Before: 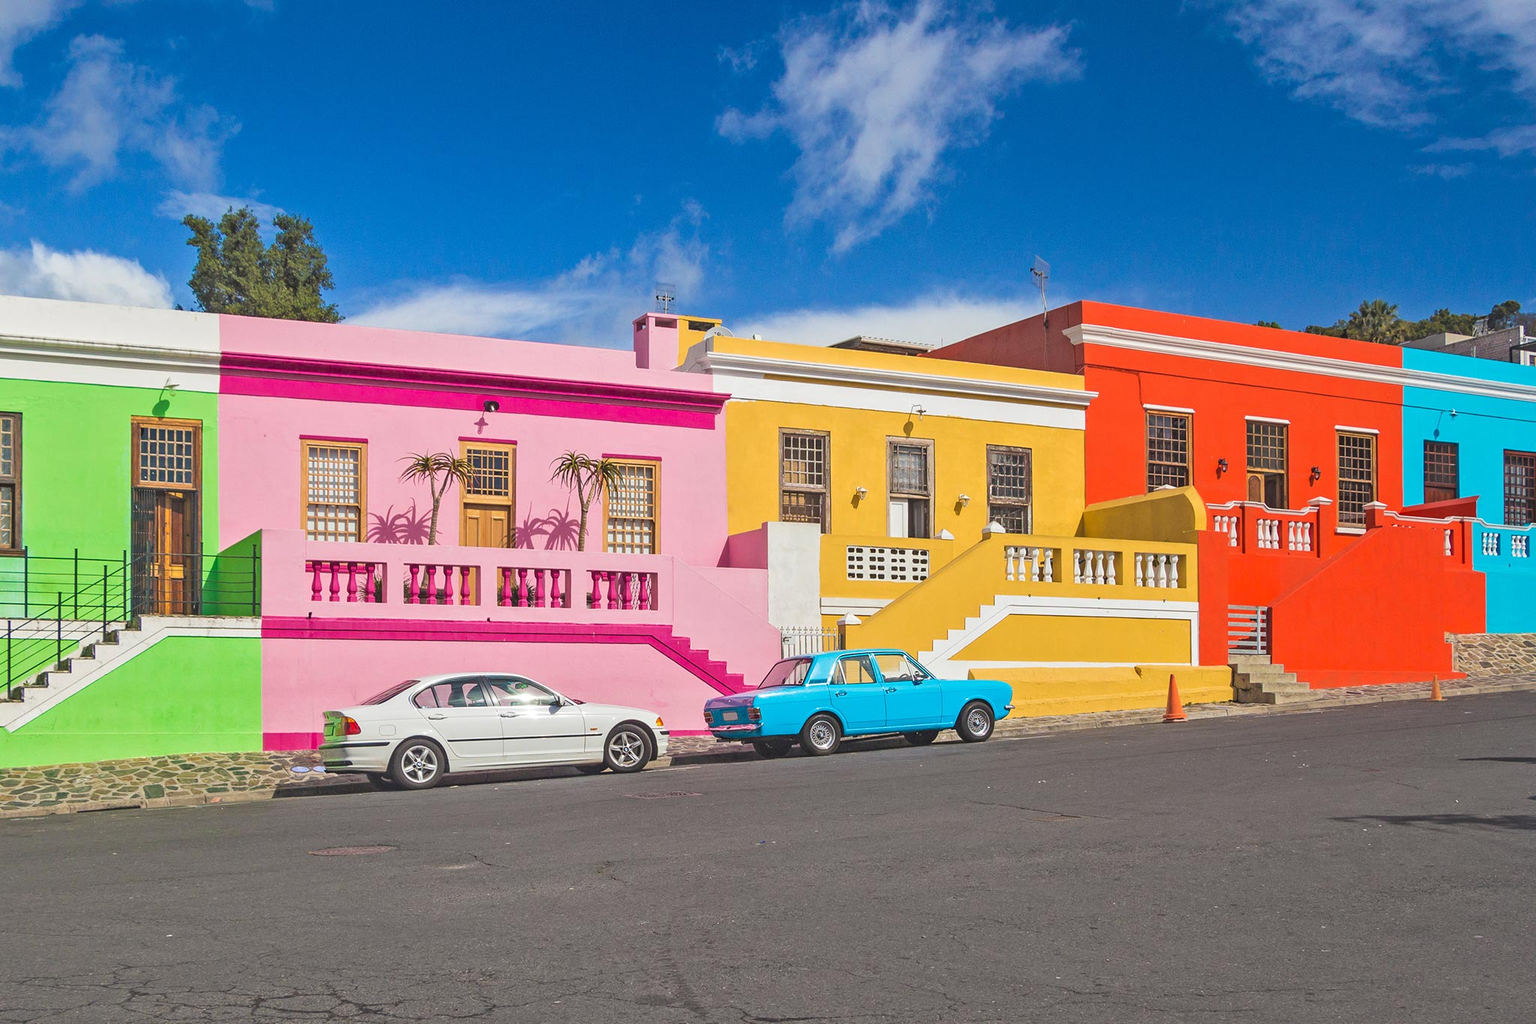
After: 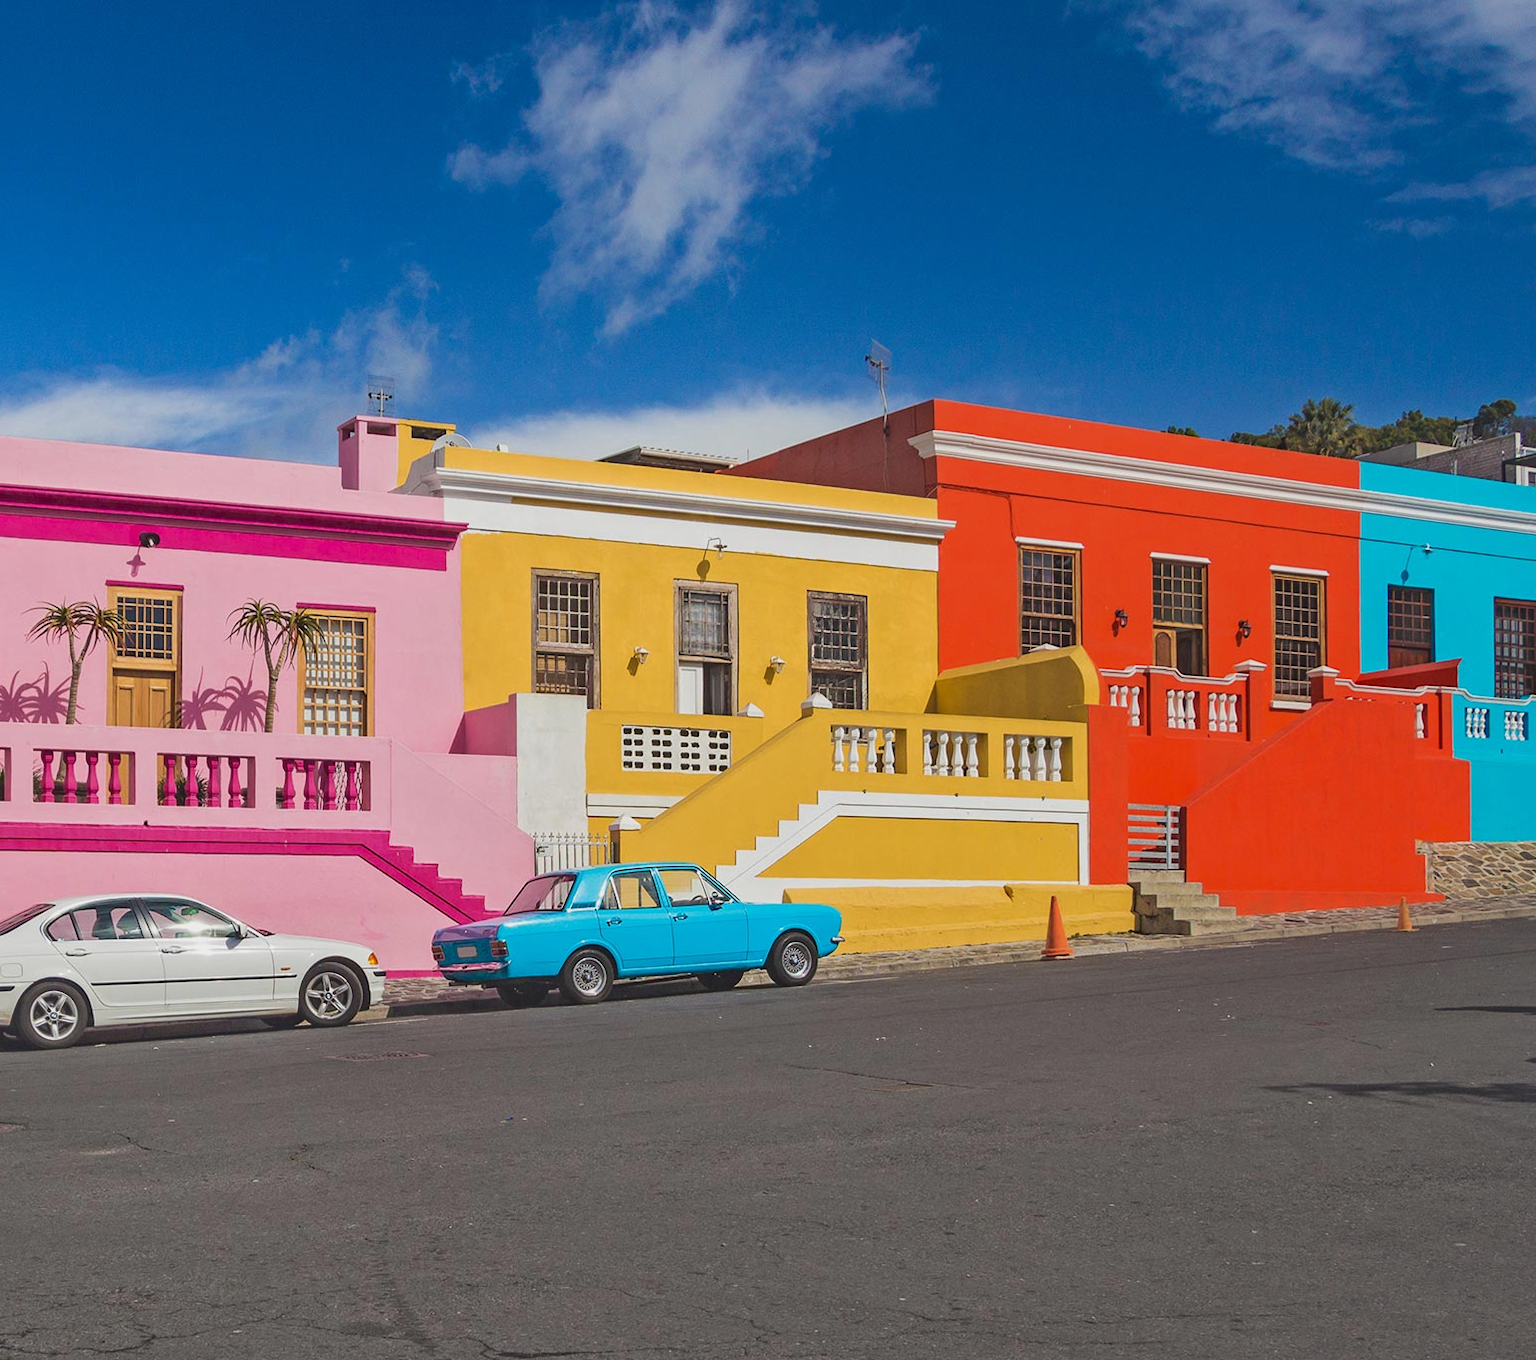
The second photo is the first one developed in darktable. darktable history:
tone equalizer: -8 EV 0.211 EV, -7 EV 0.449 EV, -6 EV 0.413 EV, -5 EV 0.238 EV, -3 EV -0.283 EV, -2 EV -0.422 EV, -1 EV -0.418 EV, +0 EV -0.248 EV
crop and rotate: left 24.66%
